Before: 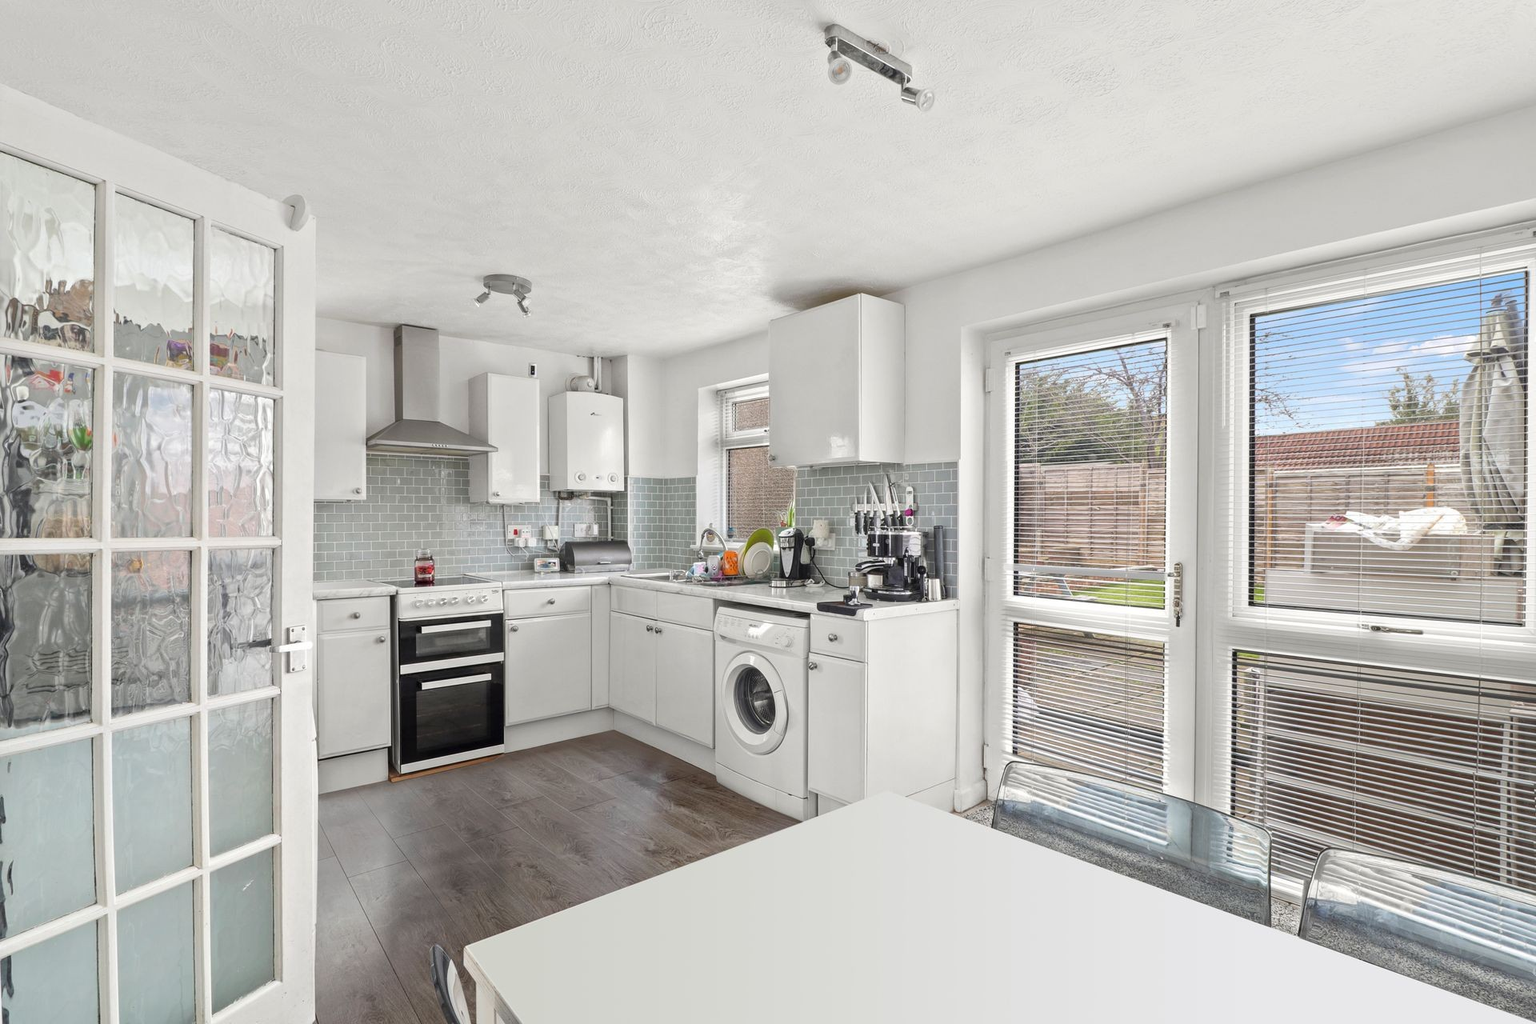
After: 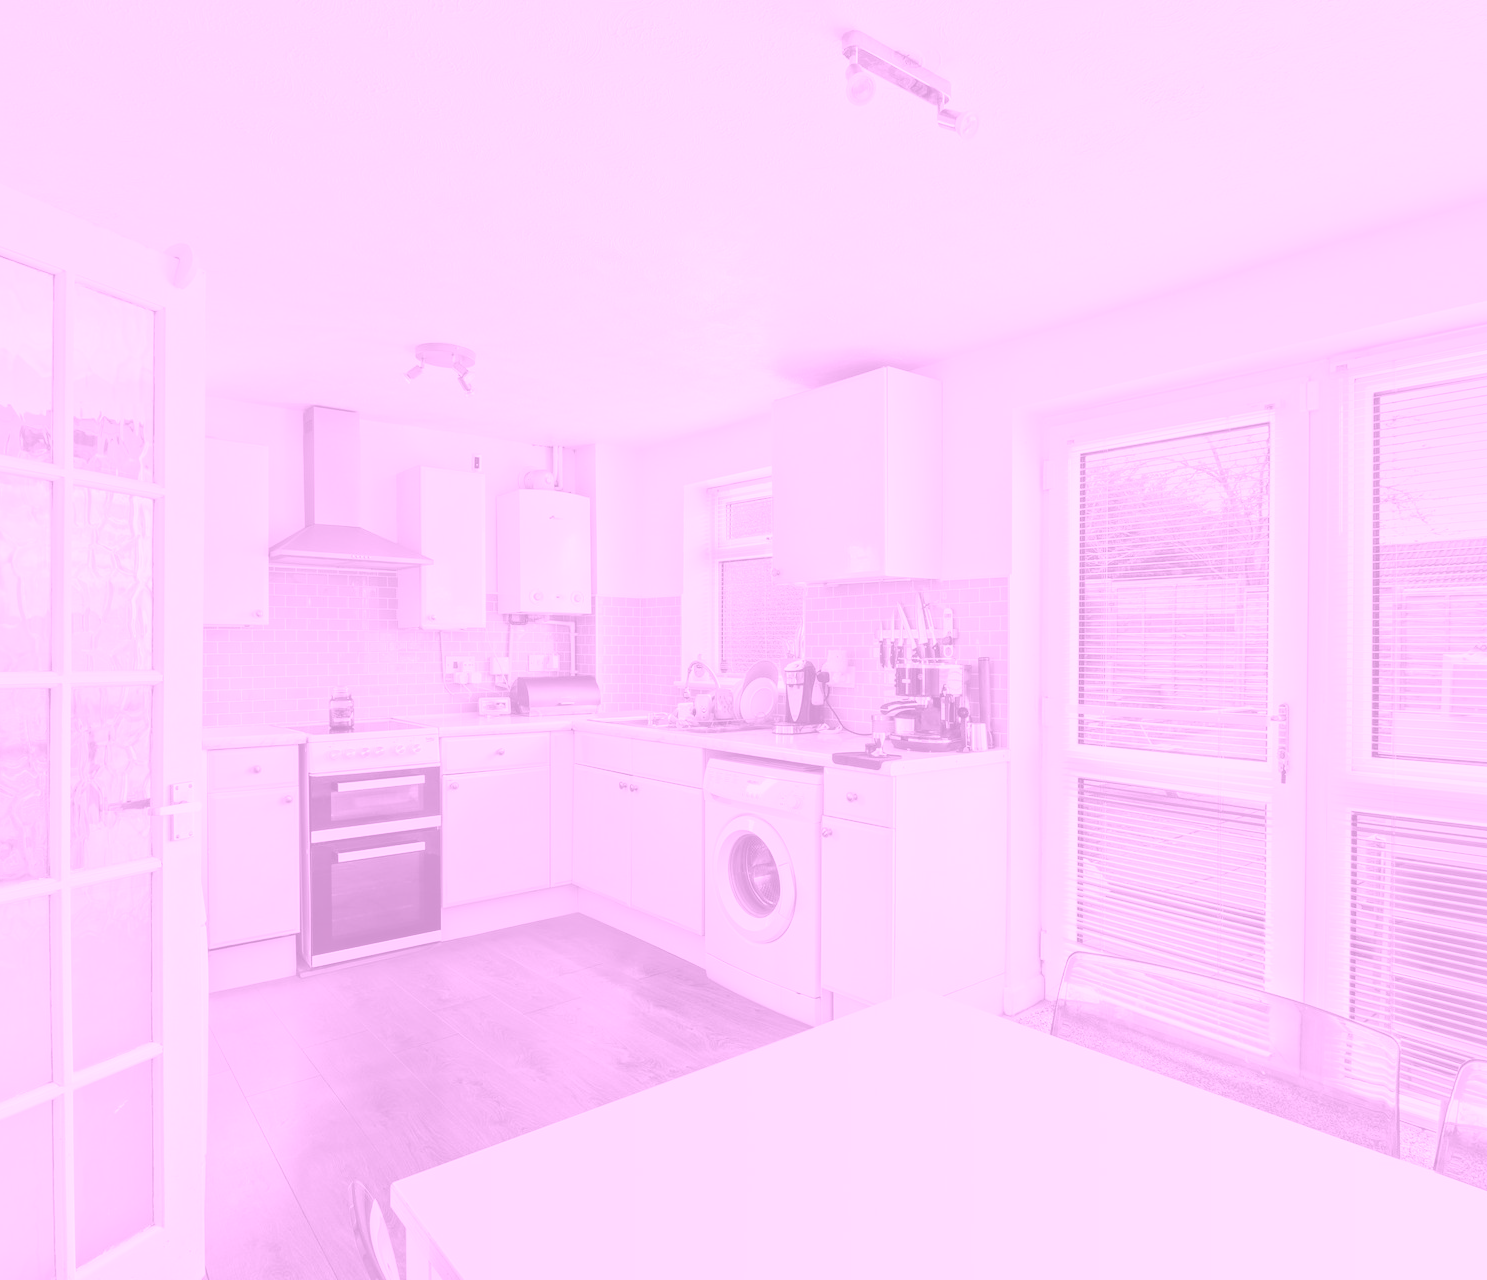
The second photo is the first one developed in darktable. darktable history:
crop: left 9.88%, right 12.664%
colorize: hue 331.2°, saturation 75%, source mix 30.28%, lightness 70.52%, version 1
